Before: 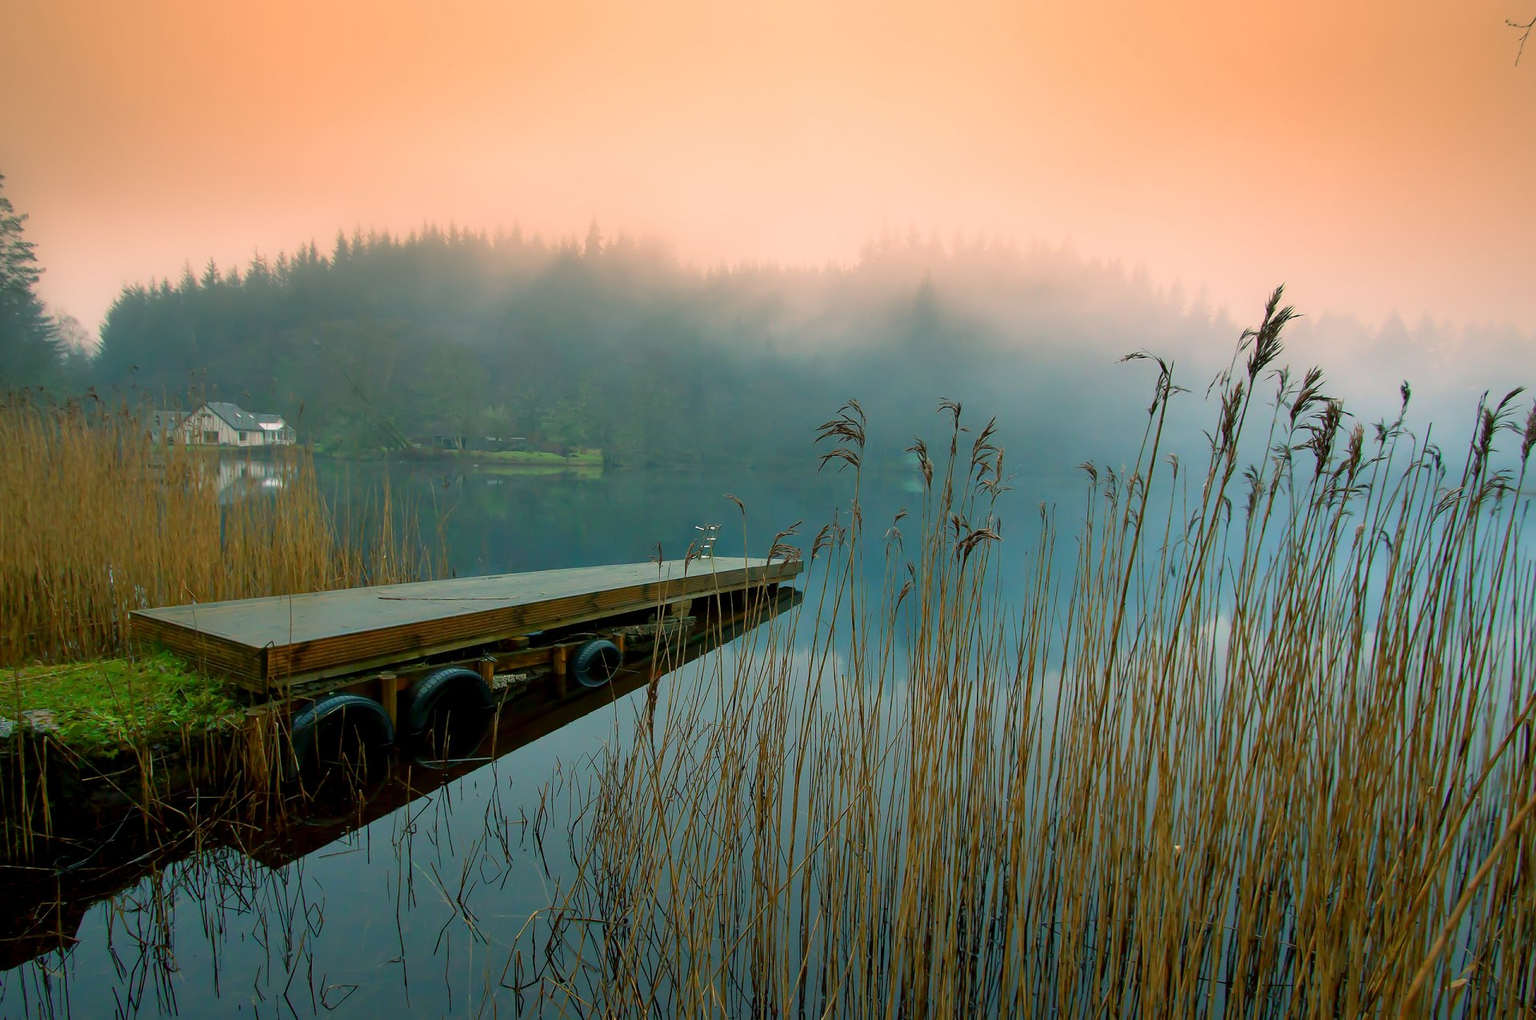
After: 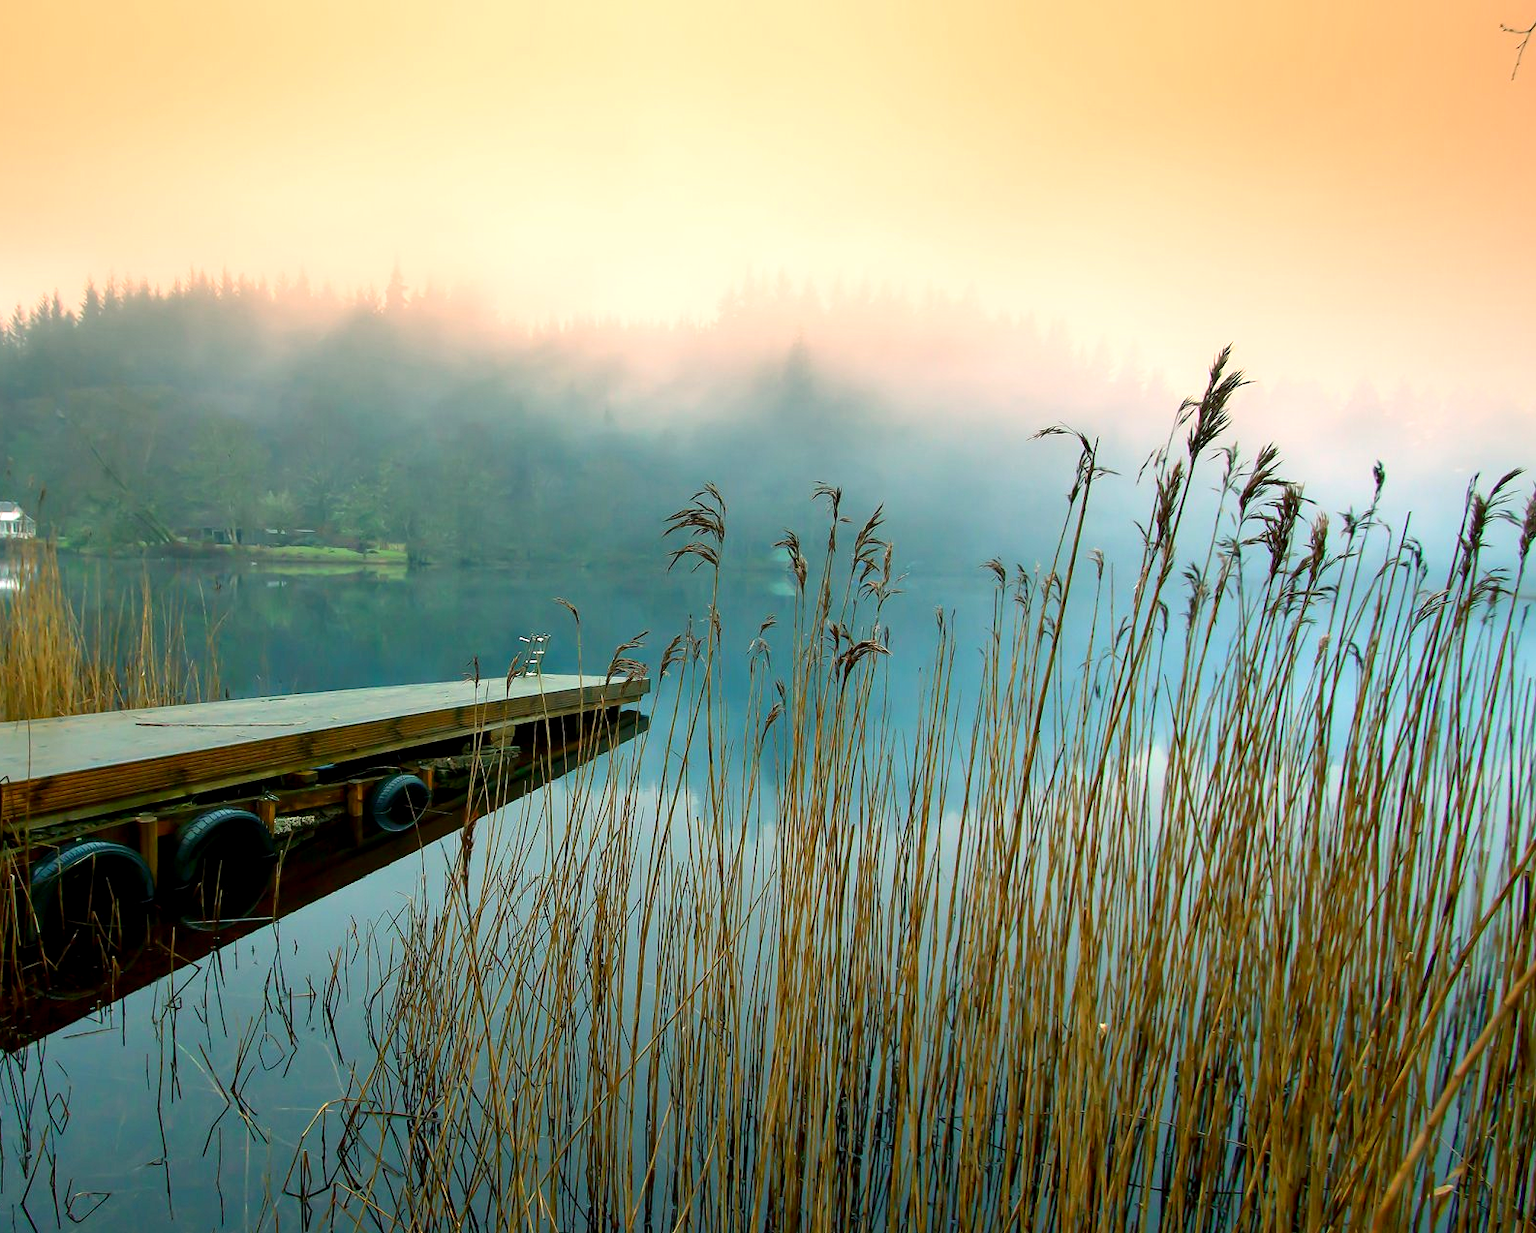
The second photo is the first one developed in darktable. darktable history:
crop: left 17.363%, bottom 0.03%
contrast brightness saturation: contrast 0.145, brightness -0.005, saturation 0.097
local contrast: highlights 106%, shadows 100%, detail 120%, midtone range 0.2
exposure: exposure 0.556 EV, compensate highlight preservation false
